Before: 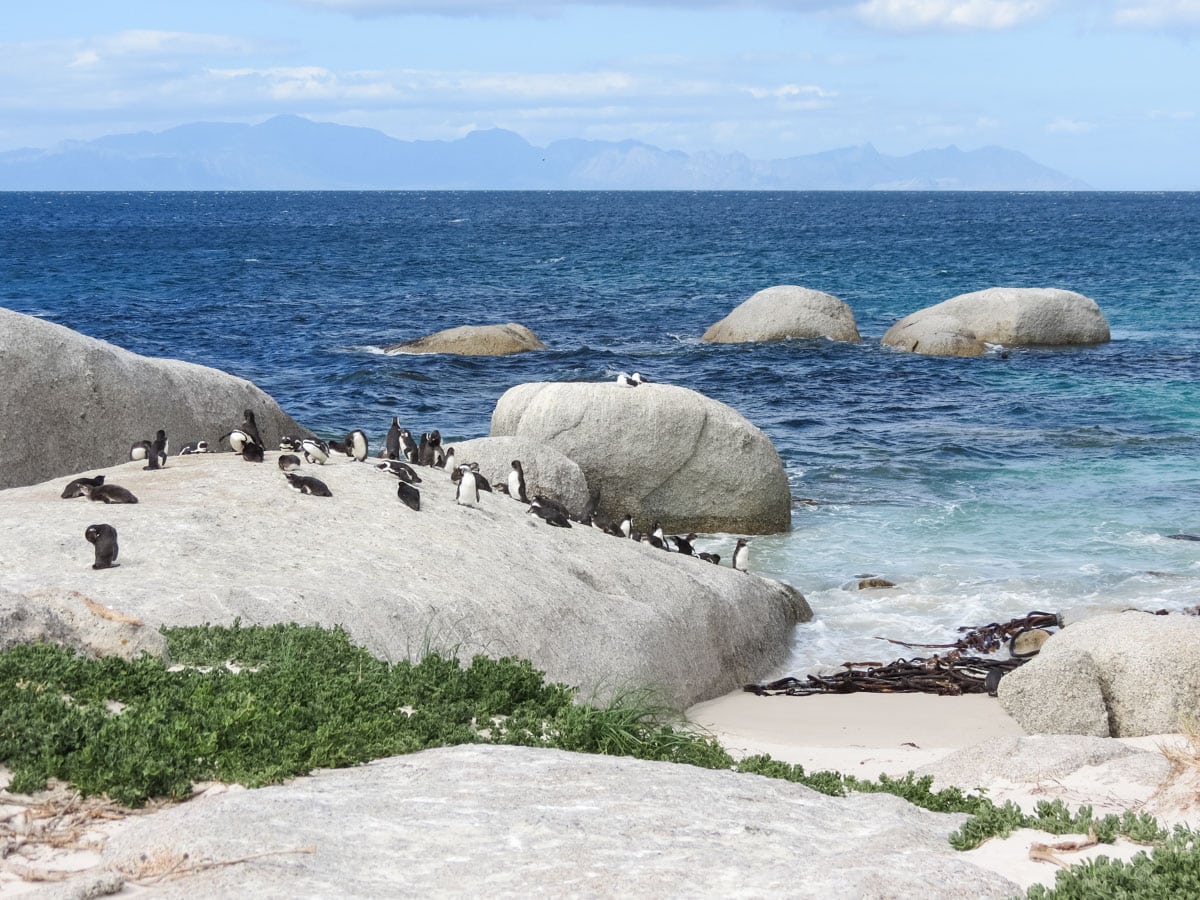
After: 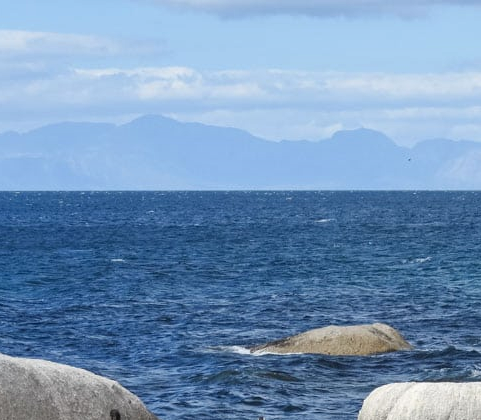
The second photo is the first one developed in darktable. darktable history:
crop and rotate: left 11.22%, top 0.074%, right 48.675%, bottom 53.205%
shadows and highlights: soften with gaussian
